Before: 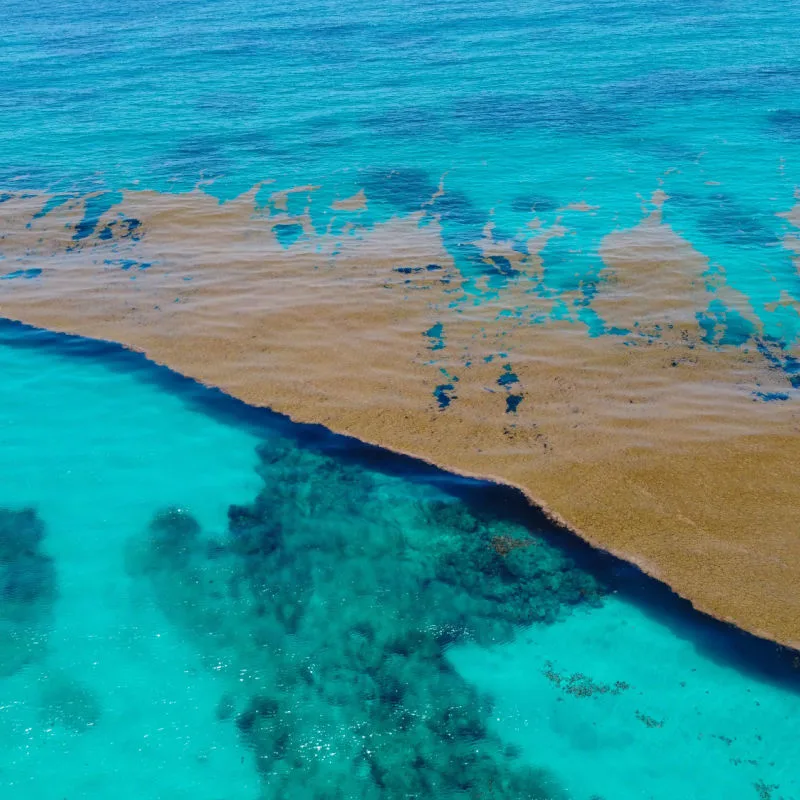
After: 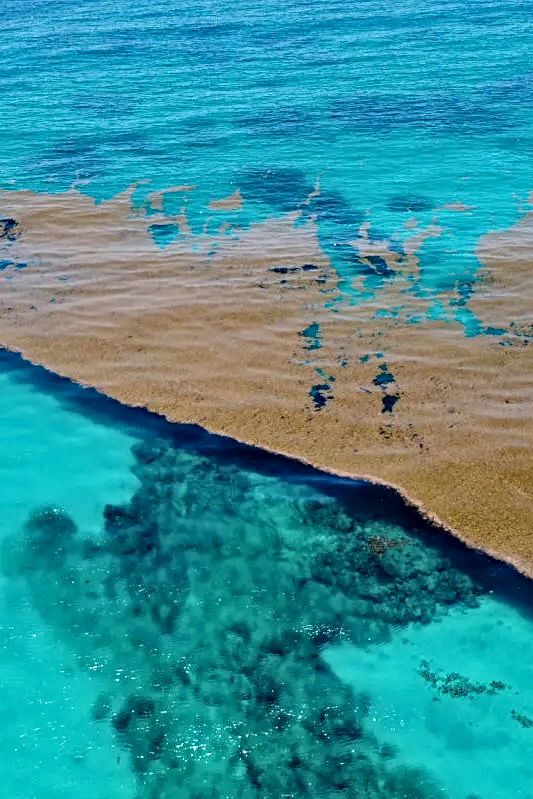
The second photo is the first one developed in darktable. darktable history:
crop and rotate: left 15.549%, right 17.79%
contrast equalizer: y [[0.5, 0.542, 0.583, 0.625, 0.667, 0.708], [0.5 ×6], [0.5 ×6], [0 ×6], [0 ×6]]
